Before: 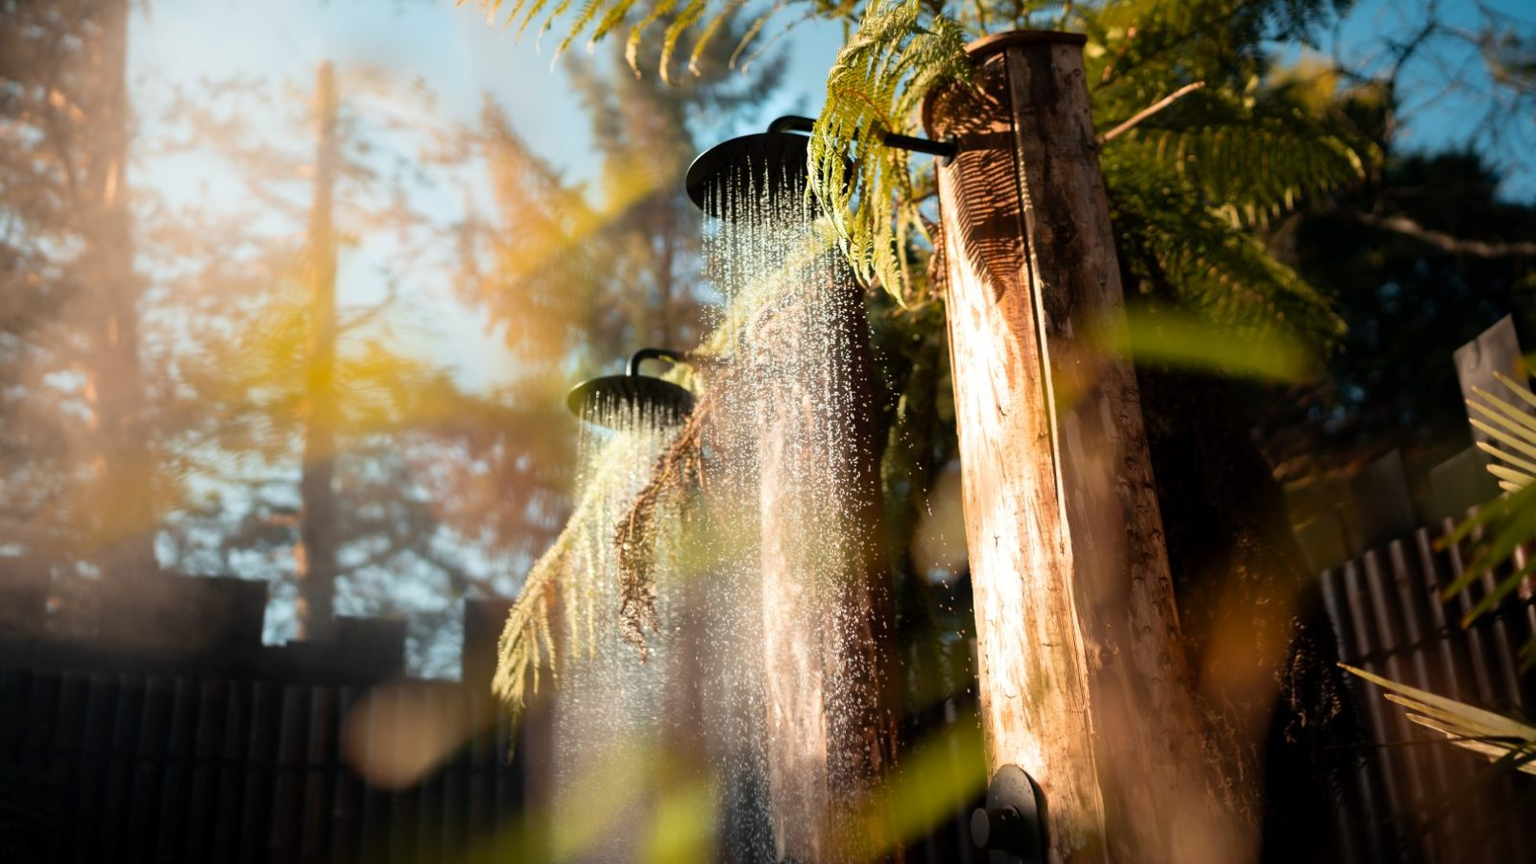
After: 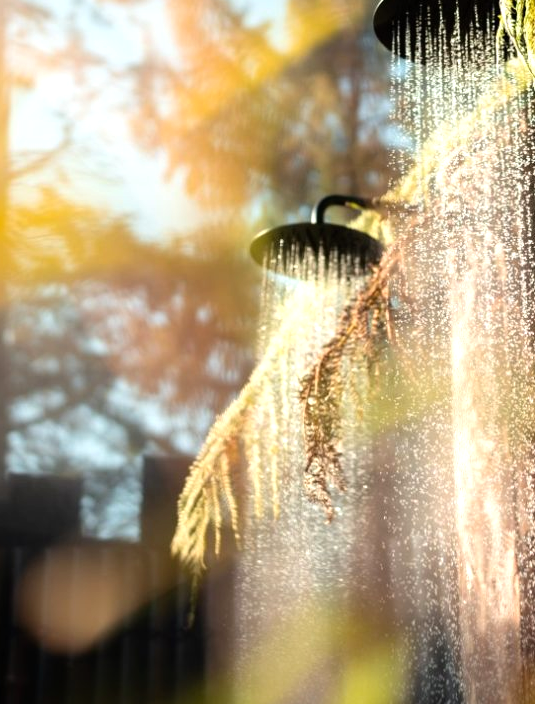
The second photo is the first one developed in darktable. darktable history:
crop and rotate: left 21.417%, top 18.774%, right 45.126%, bottom 2.995%
tone equalizer: -8 EV -0.41 EV, -7 EV -0.415 EV, -6 EV -0.345 EV, -5 EV -0.225 EV, -3 EV 0.203 EV, -2 EV 0.342 EV, -1 EV 0.398 EV, +0 EV 0.434 EV
